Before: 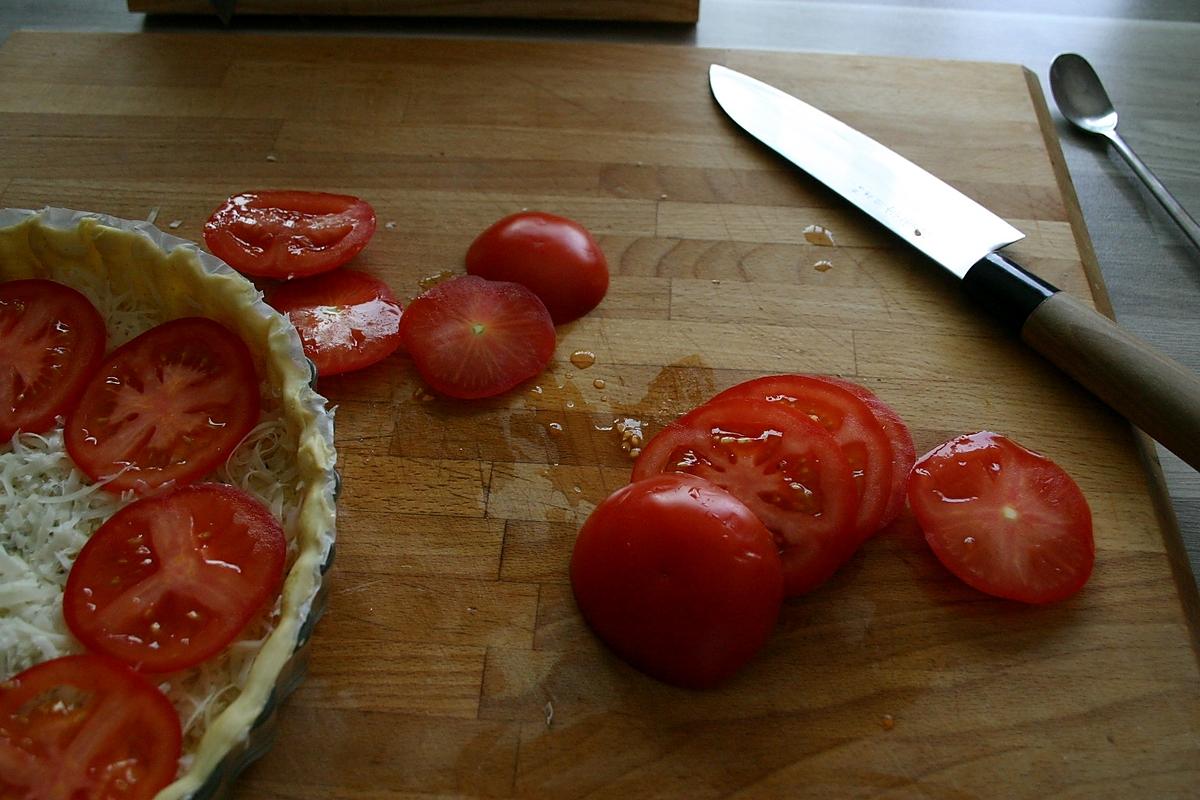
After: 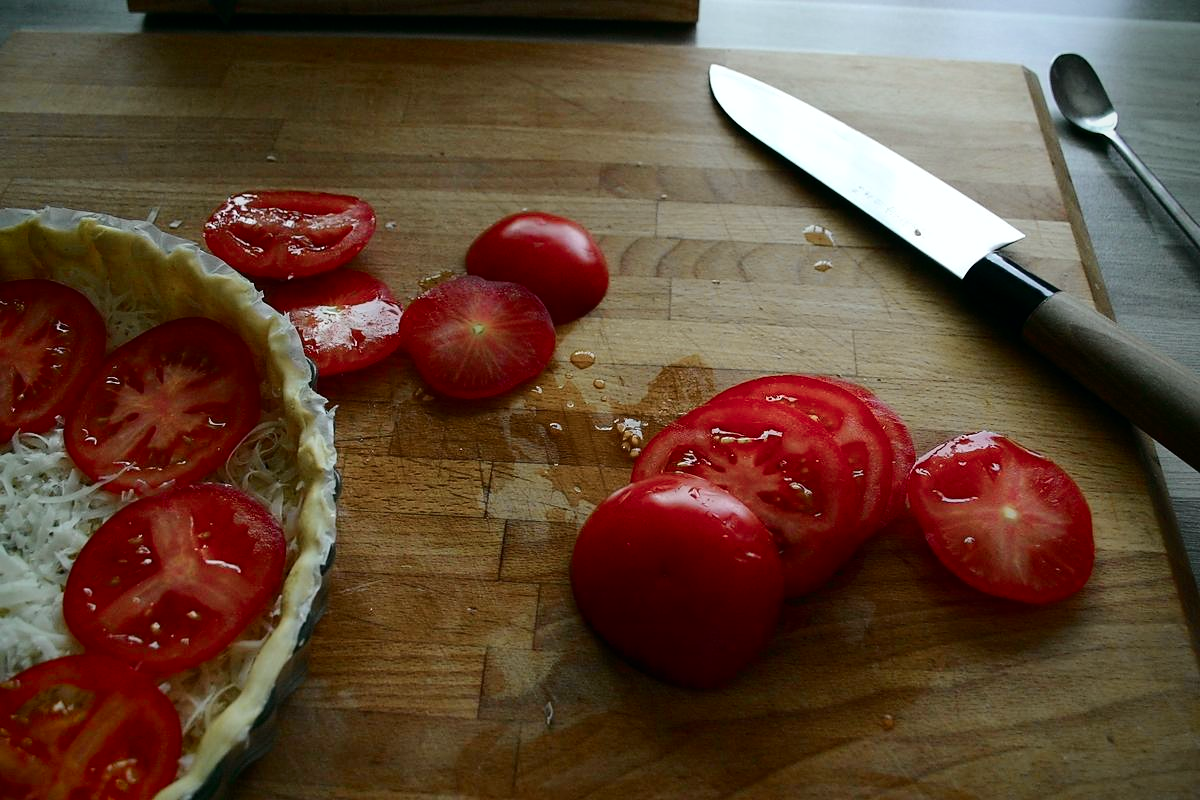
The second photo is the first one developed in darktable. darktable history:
vignetting: fall-off start 88.53%, fall-off radius 44.2%, saturation 0.376, width/height ratio 1.161
tone curve: curves: ch0 [(0, 0) (0.081, 0.044) (0.185, 0.145) (0.283, 0.273) (0.405, 0.449) (0.495, 0.554) (0.686, 0.743) (0.826, 0.853) (0.978, 0.988)]; ch1 [(0, 0) (0.147, 0.166) (0.321, 0.362) (0.371, 0.402) (0.423, 0.426) (0.479, 0.472) (0.505, 0.497) (0.521, 0.506) (0.551, 0.546) (0.586, 0.571) (0.625, 0.638) (0.68, 0.715) (1, 1)]; ch2 [(0, 0) (0.346, 0.378) (0.404, 0.427) (0.502, 0.498) (0.531, 0.517) (0.547, 0.526) (0.582, 0.571) (0.629, 0.626) (0.717, 0.678) (1, 1)], color space Lab, independent channels, preserve colors none
